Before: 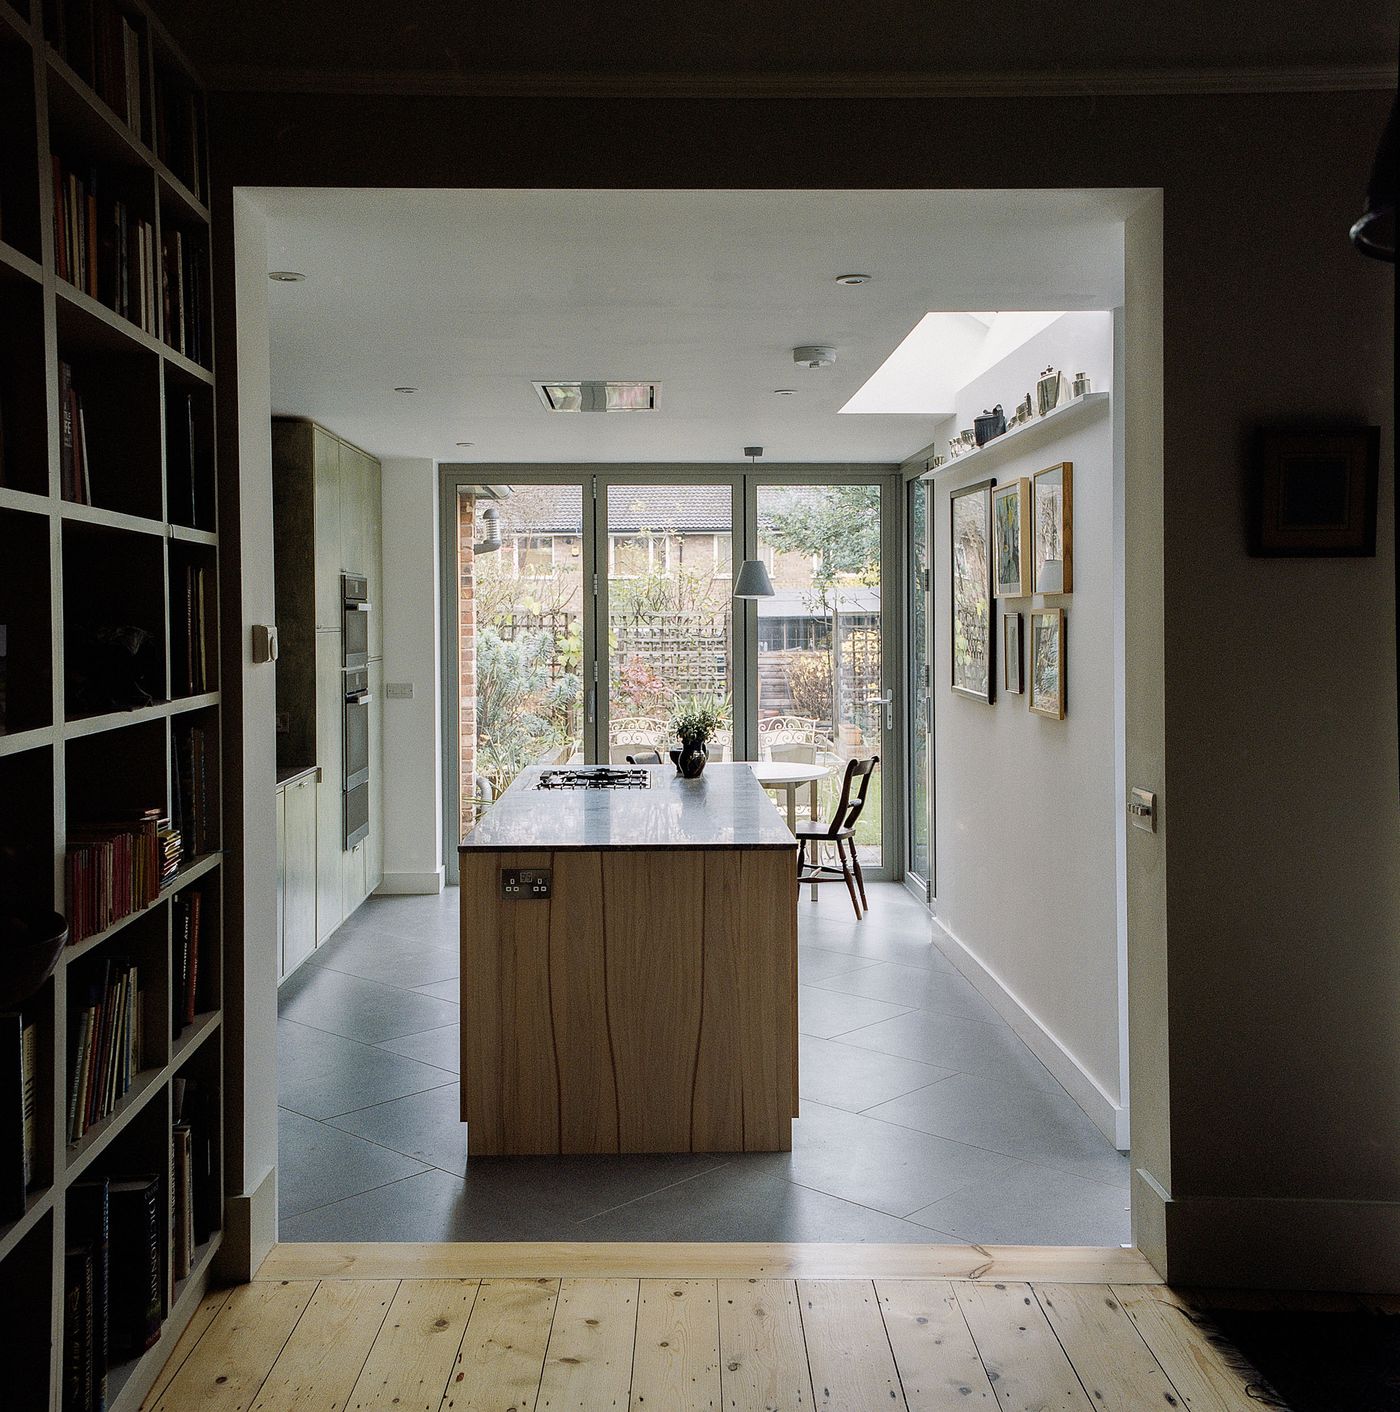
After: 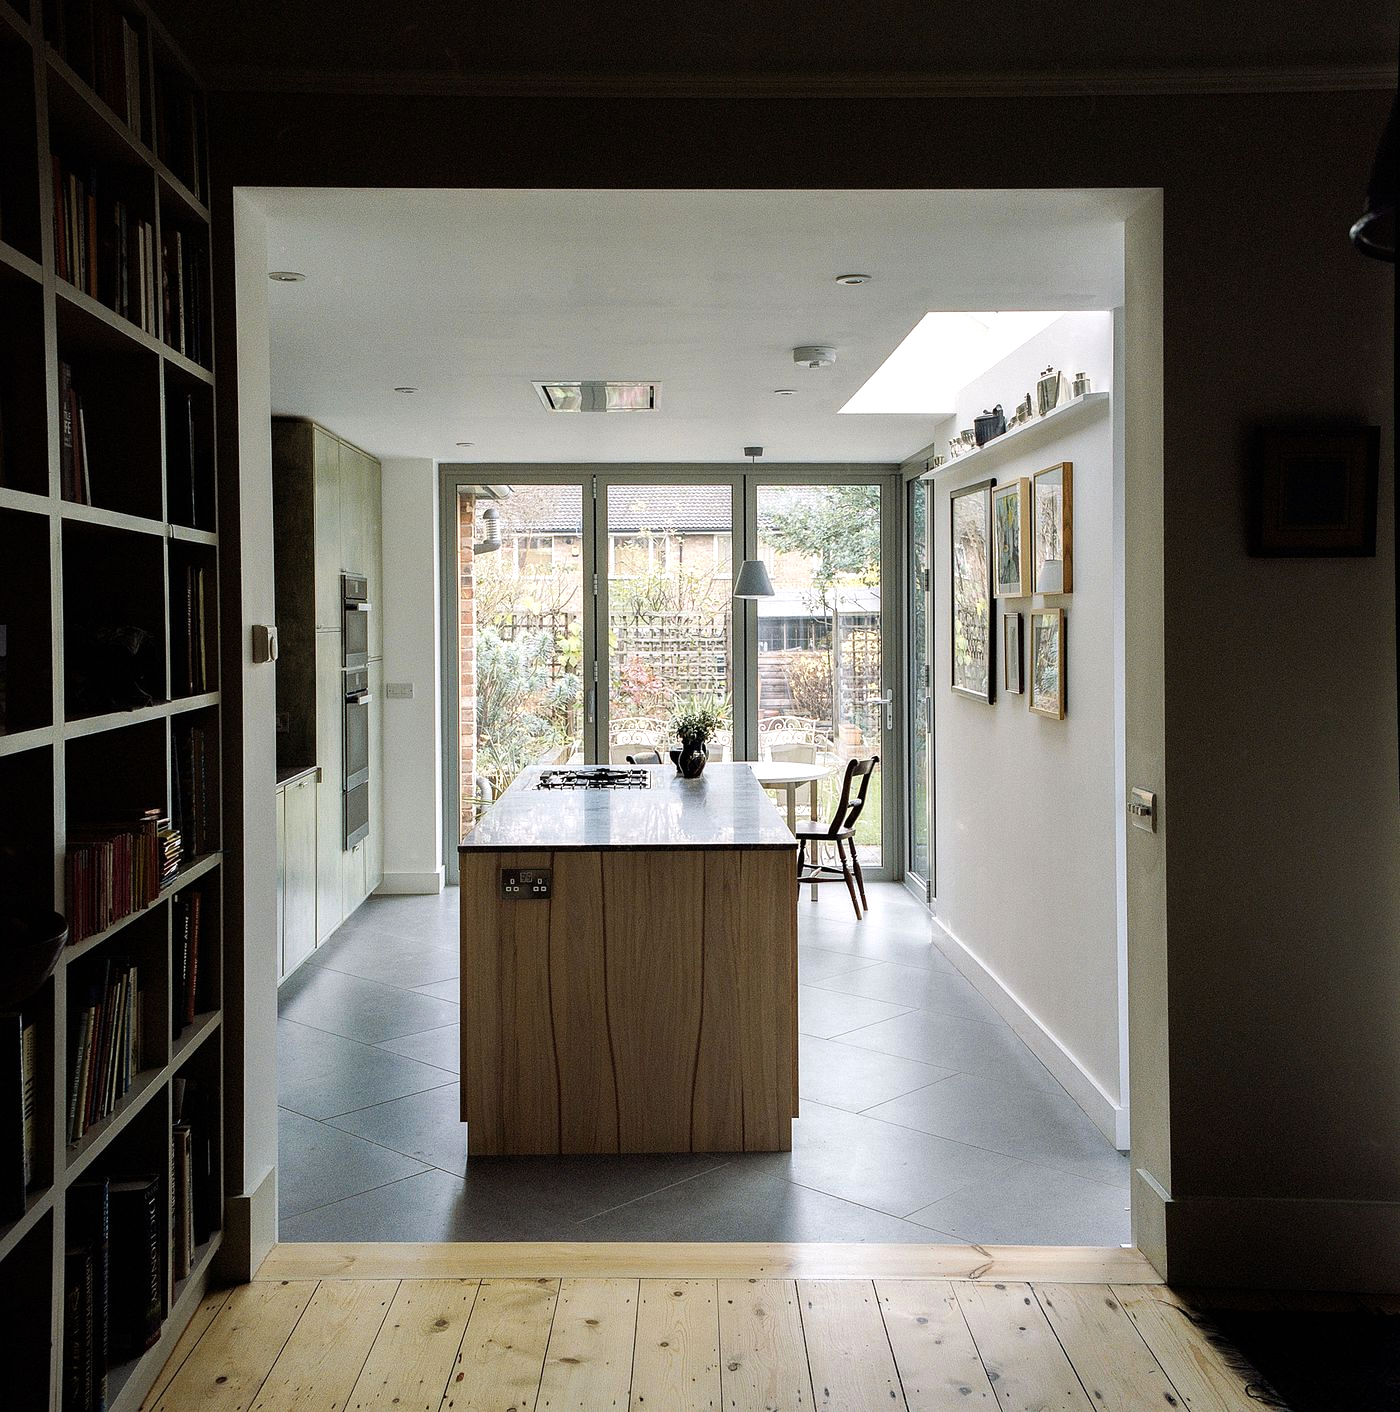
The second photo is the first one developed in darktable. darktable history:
tone equalizer: -8 EV -0.455 EV, -7 EV -0.409 EV, -6 EV -0.372 EV, -5 EV -0.244 EV, -3 EV 0.22 EV, -2 EV 0.345 EV, -1 EV 0.392 EV, +0 EV 0.406 EV, mask exposure compensation -0.512 EV
